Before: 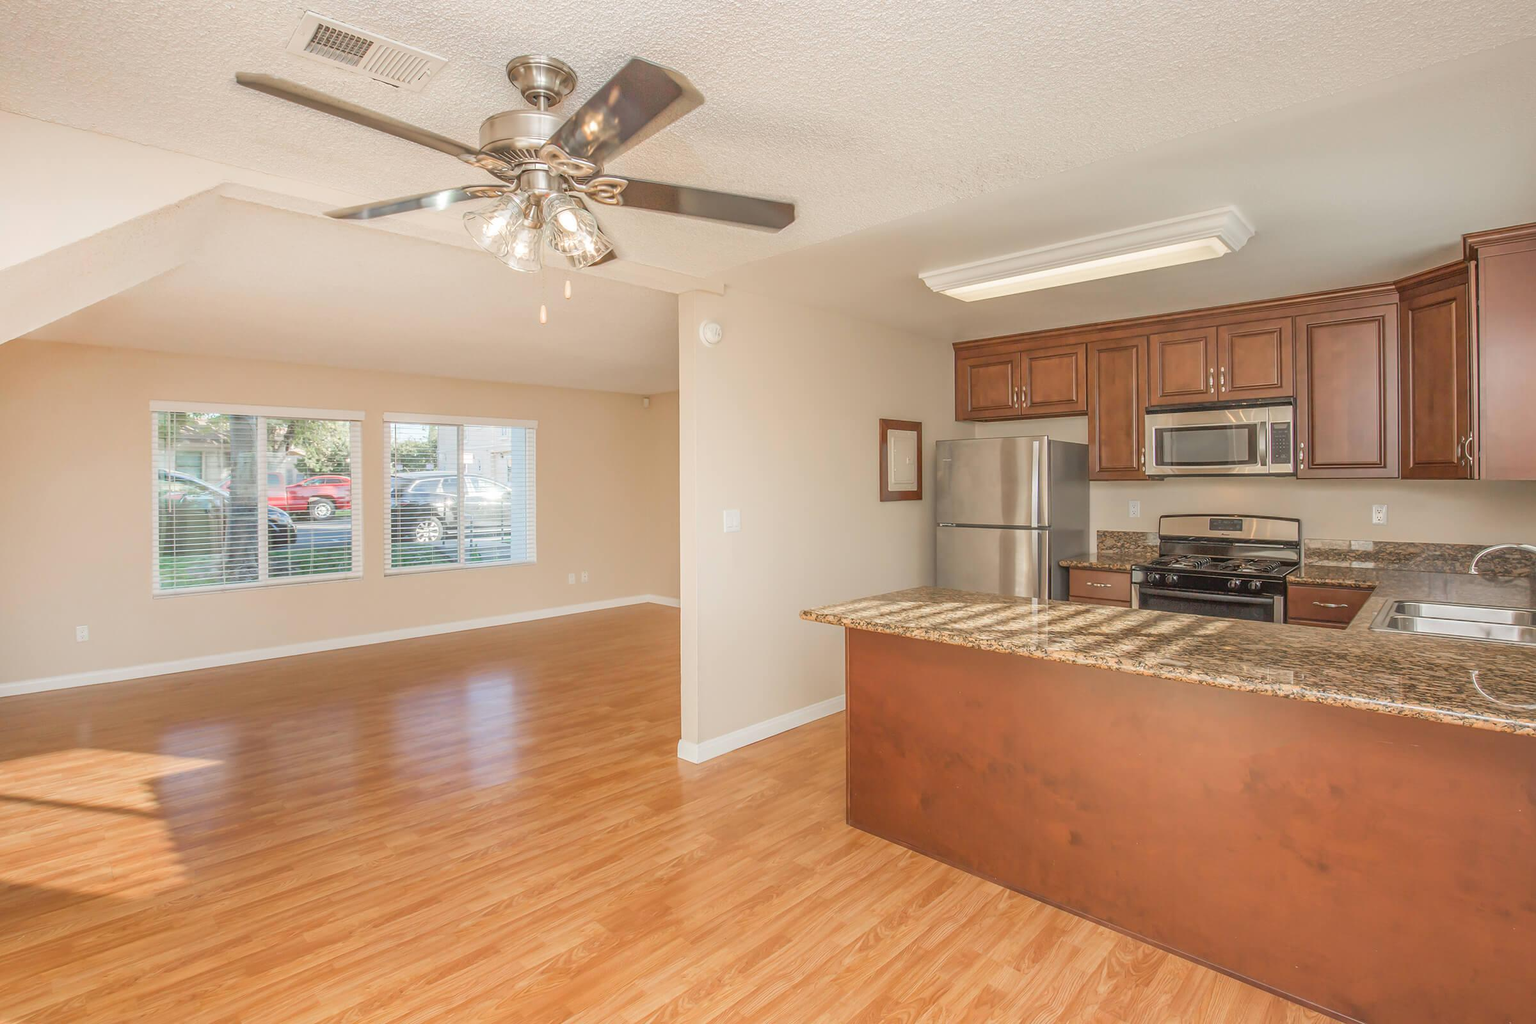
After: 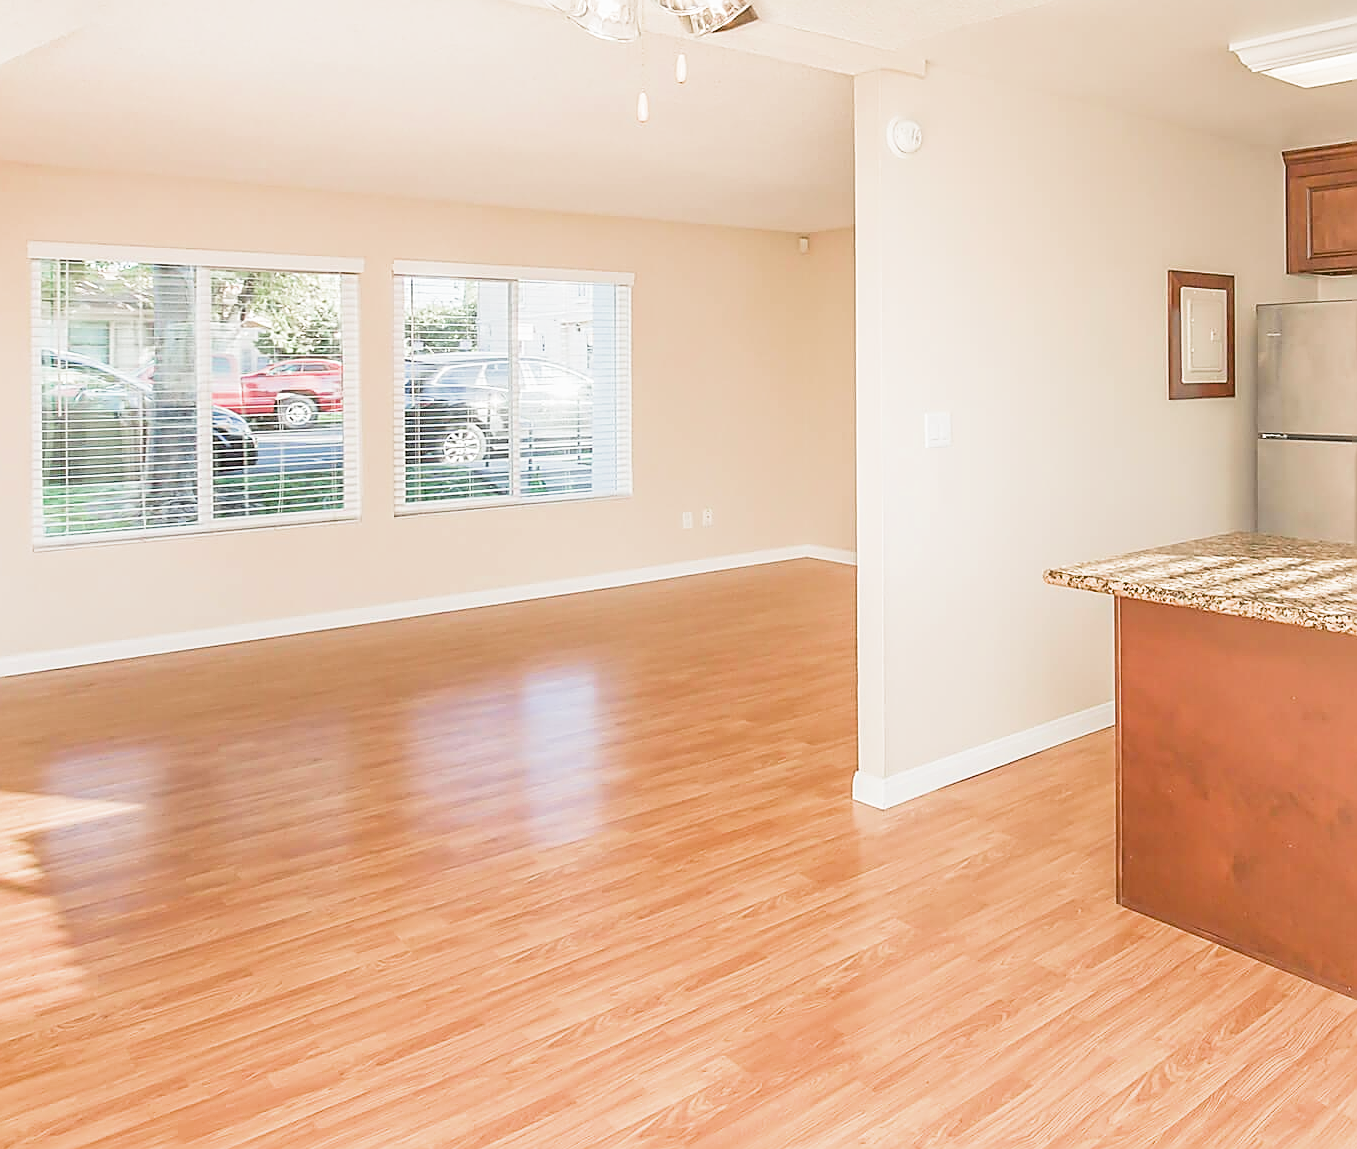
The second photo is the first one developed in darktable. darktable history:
filmic rgb: middle gray luminance 9.35%, black relative exposure -10.61 EV, white relative exposure 3.44 EV, target black luminance 0%, hardness 5.98, latitude 59.69%, contrast 1.087, highlights saturation mix 4.45%, shadows ↔ highlights balance 28.37%, add noise in highlights 0.001, color science v3 (2019), use custom middle-gray values true, contrast in highlights soft
crop: left 8.606%, top 24.016%, right 34.818%, bottom 4.14%
sharpen: radius 1.702, amount 1.305
exposure: black level correction 0.001, exposure -0.201 EV, compensate exposure bias true, compensate highlight preservation false
